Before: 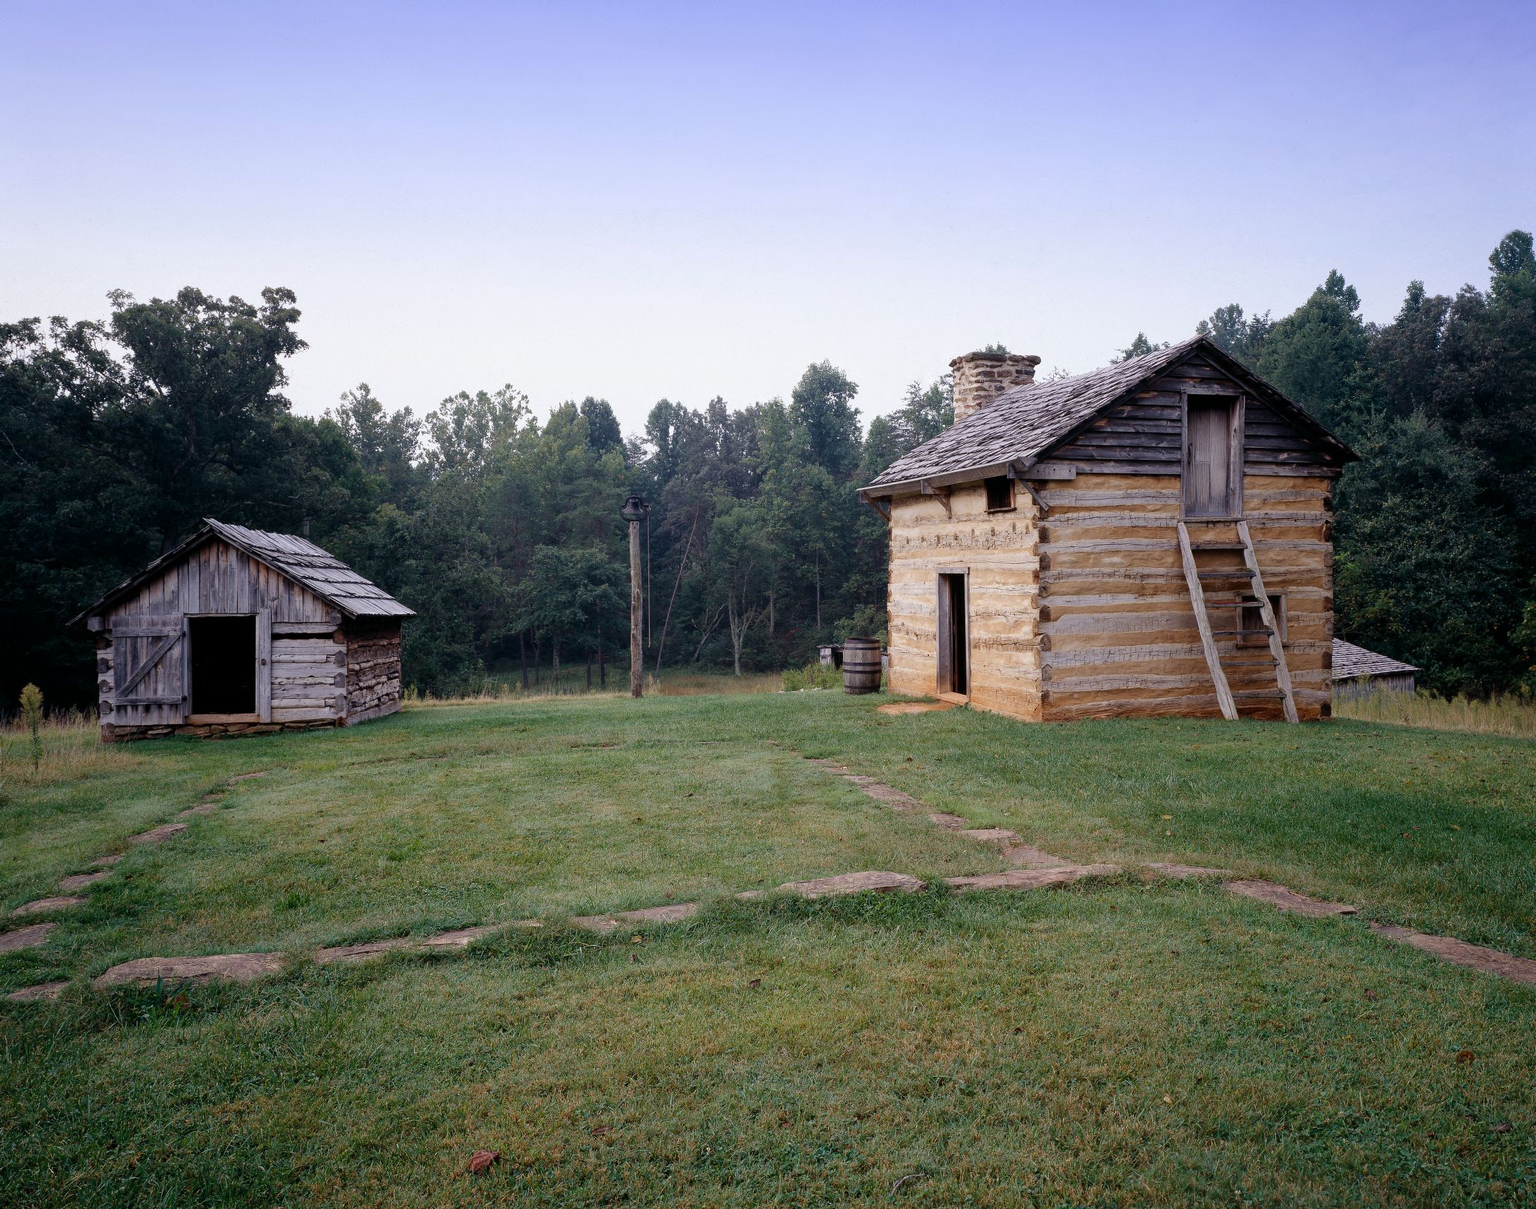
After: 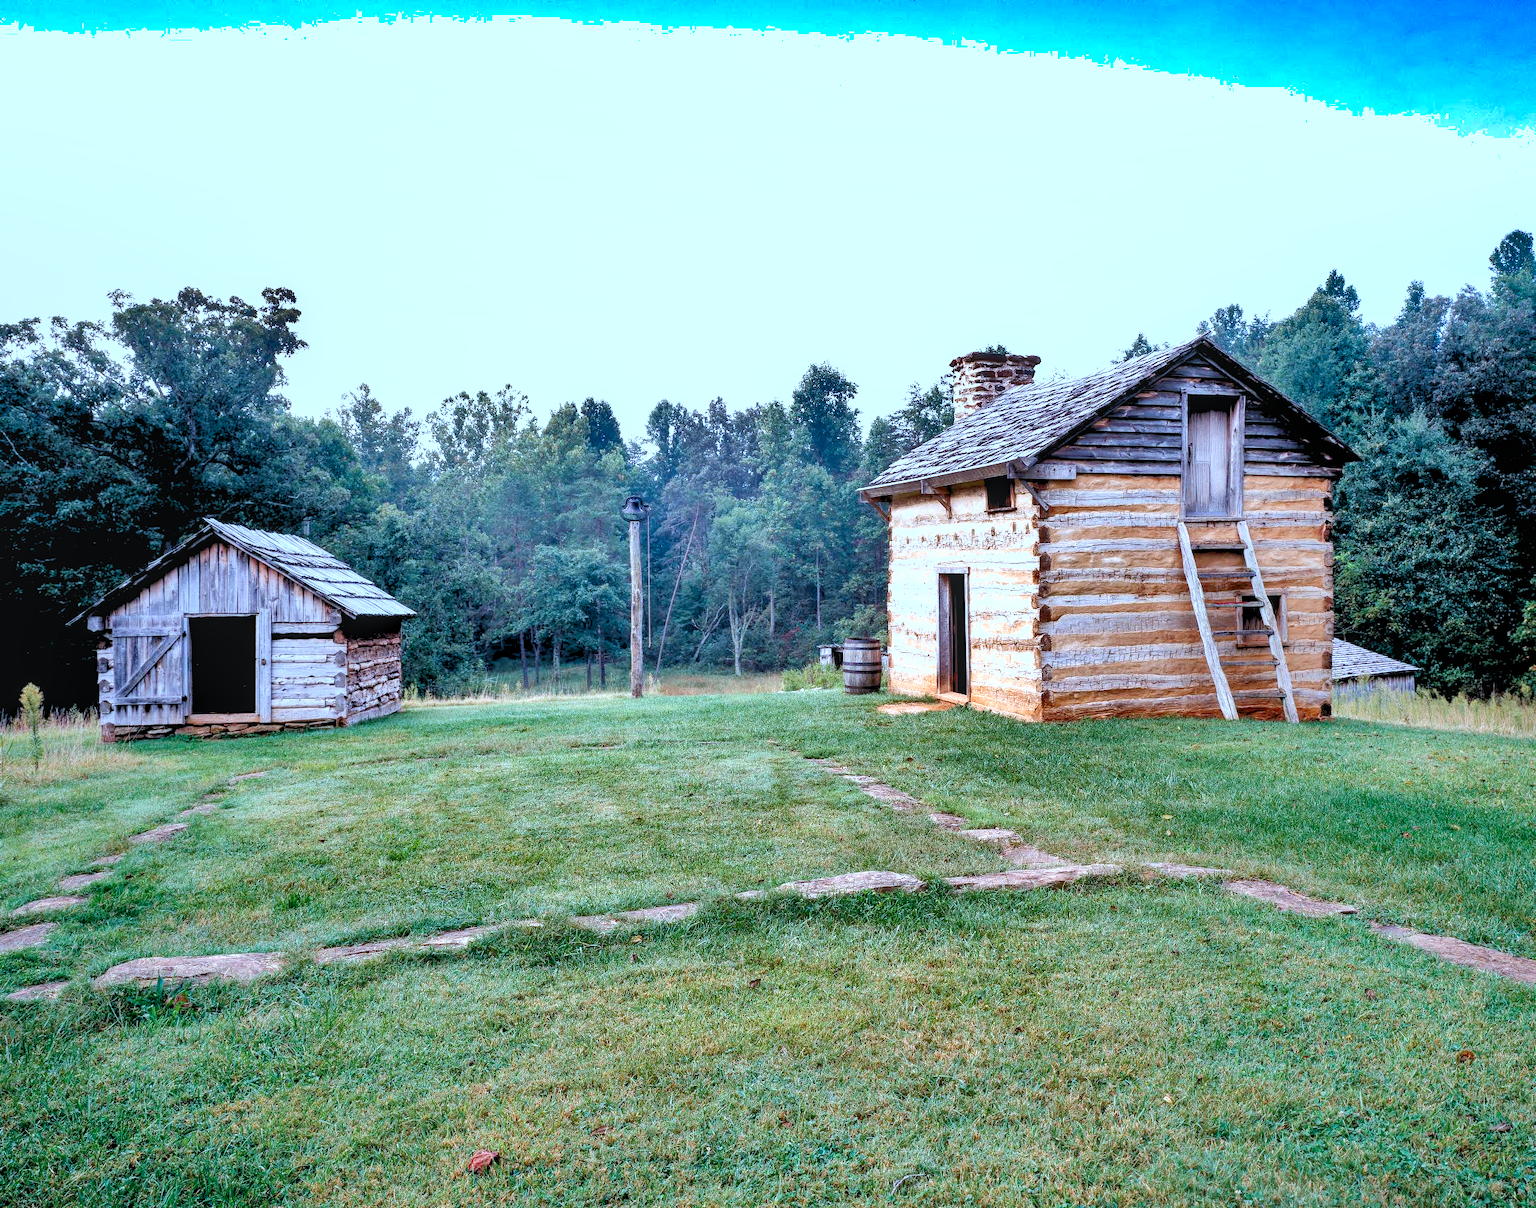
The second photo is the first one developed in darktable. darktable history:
color correction: highlights a* -8.85, highlights b* -23.13
local contrast: on, module defaults
levels: levels [0.072, 0.414, 0.976]
exposure: black level correction 0.001, exposure 0.966 EV, compensate highlight preservation false
shadows and highlights: shadows 20.88, highlights -81.39, soften with gaussian
